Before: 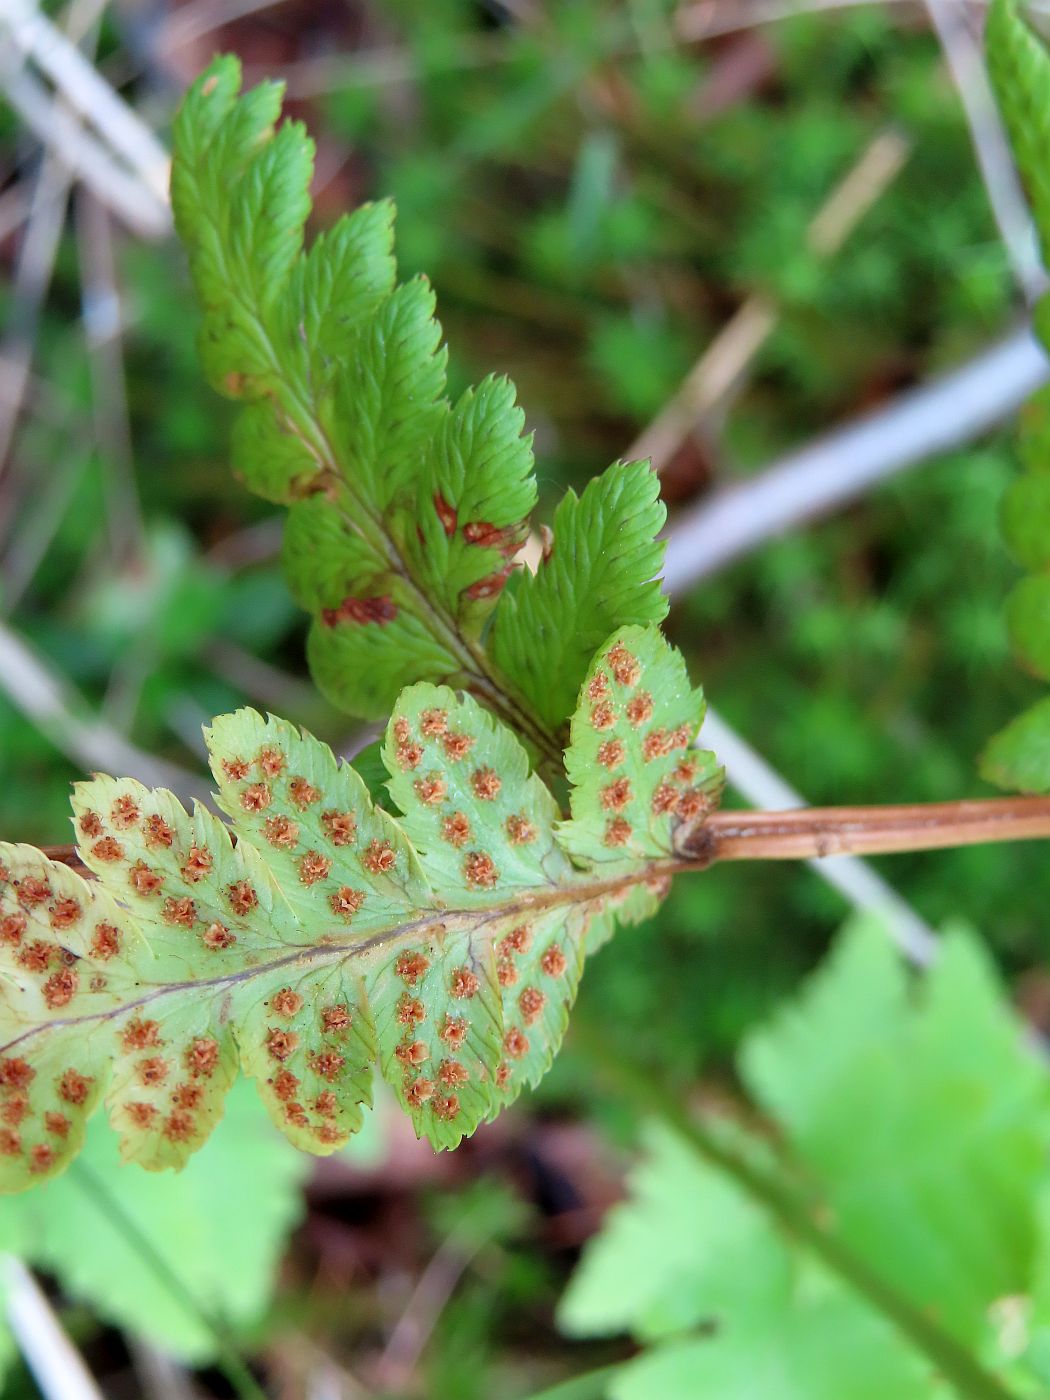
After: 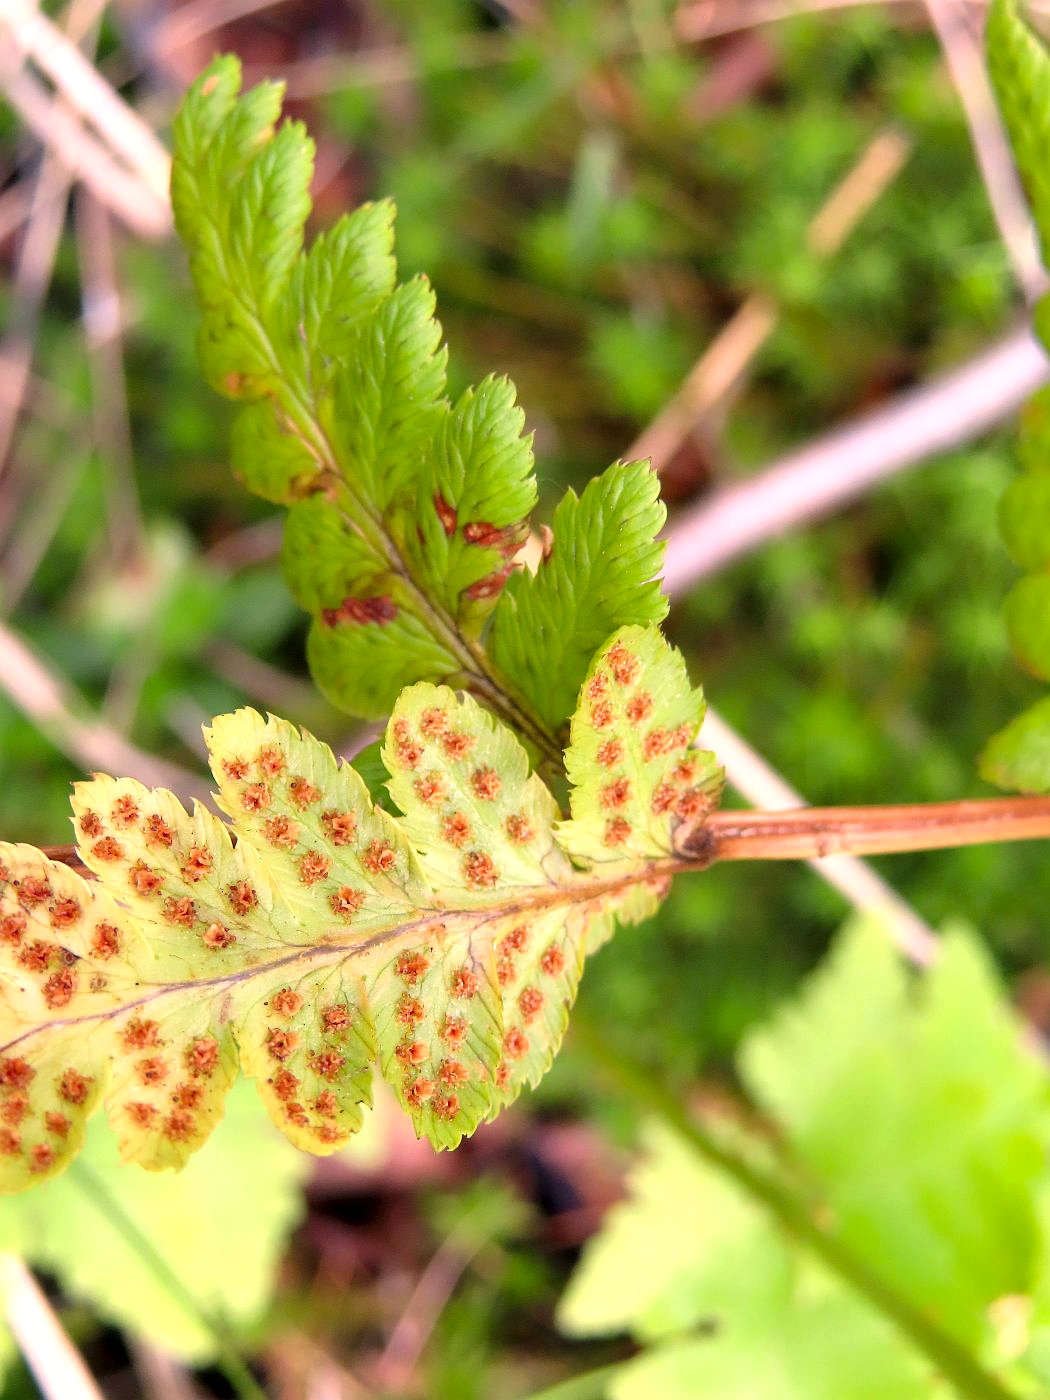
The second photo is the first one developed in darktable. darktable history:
exposure: exposure 0.564 EV, compensate highlight preservation false
color correction: highlights a* 21.88, highlights b* 22.25
